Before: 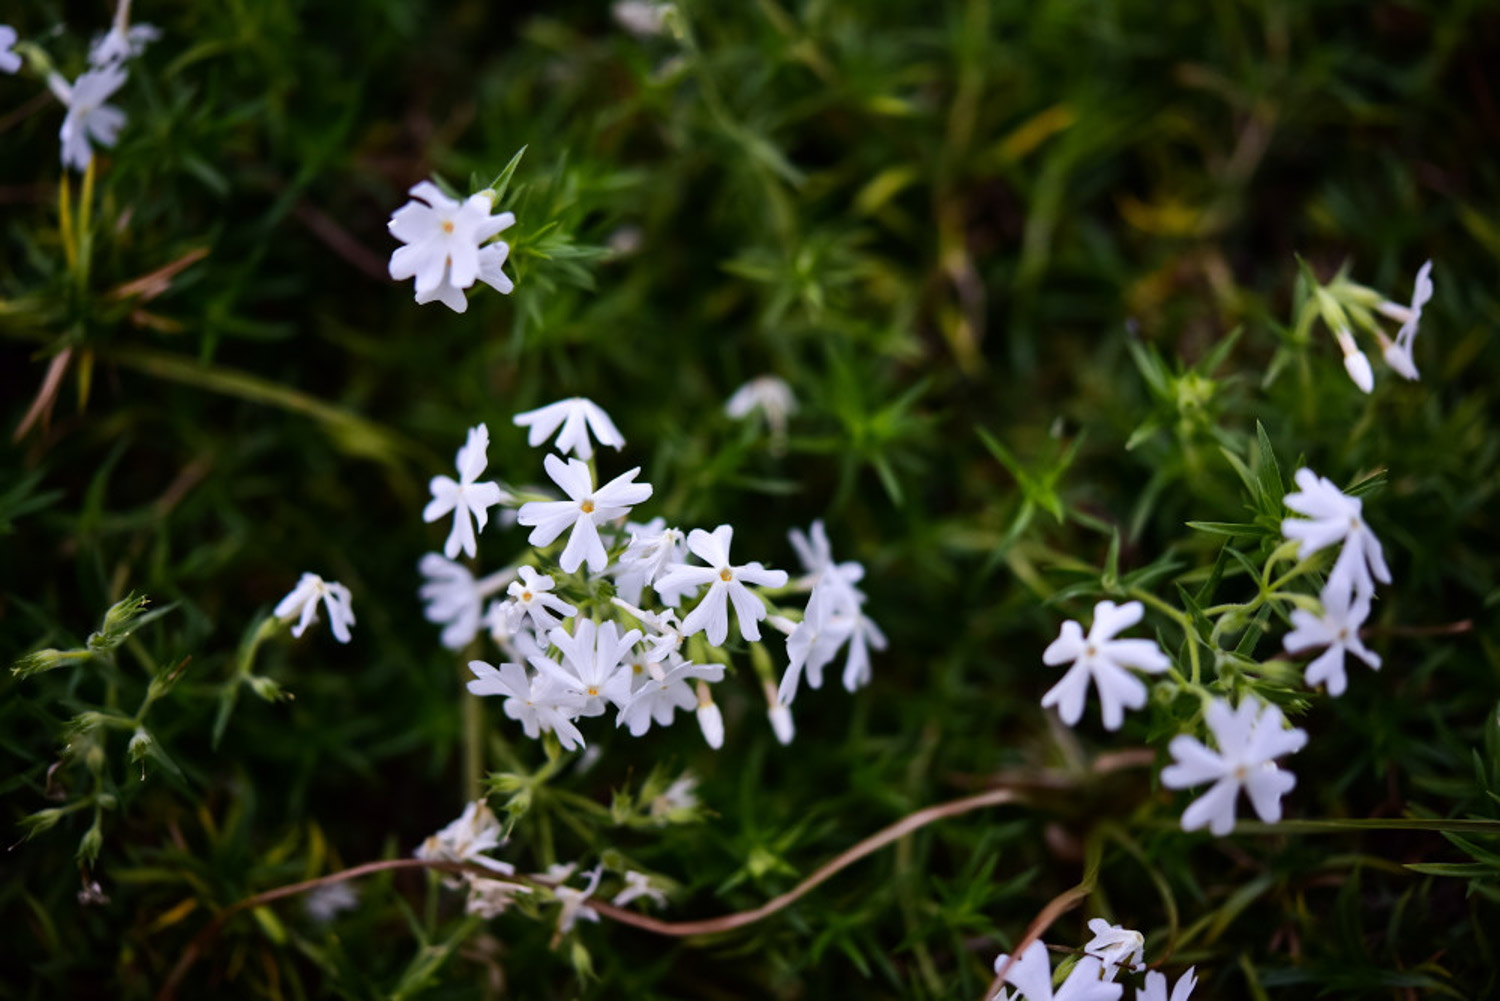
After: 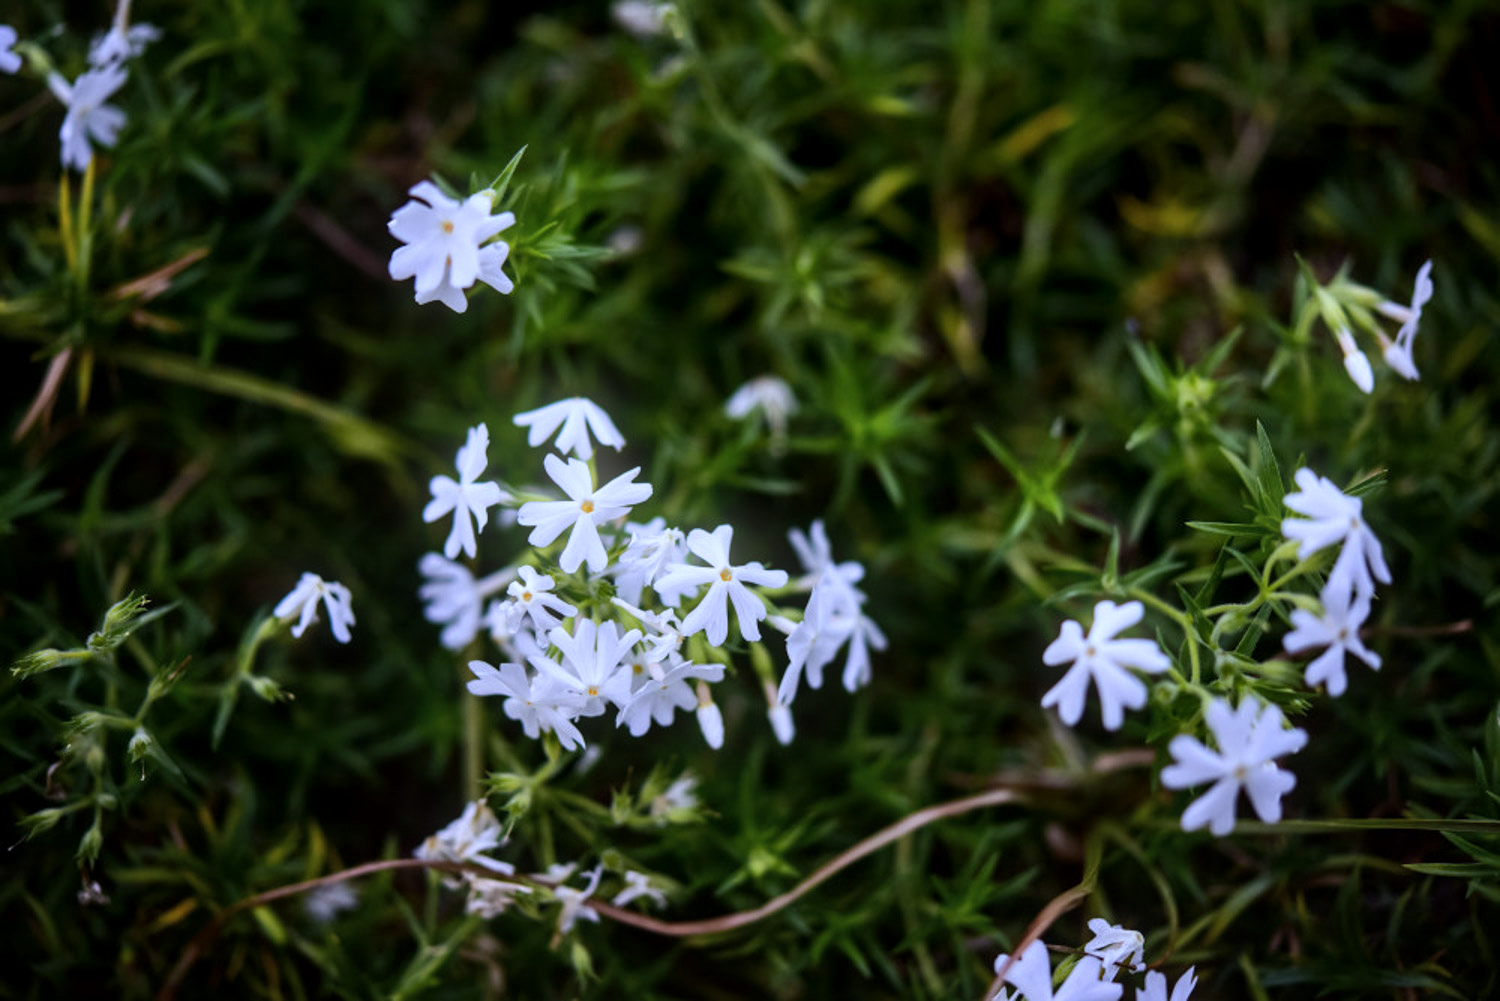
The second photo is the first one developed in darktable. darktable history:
white balance: red 0.931, blue 1.11
local contrast: on, module defaults
bloom: size 5%, threshold 95%, strength 15%
